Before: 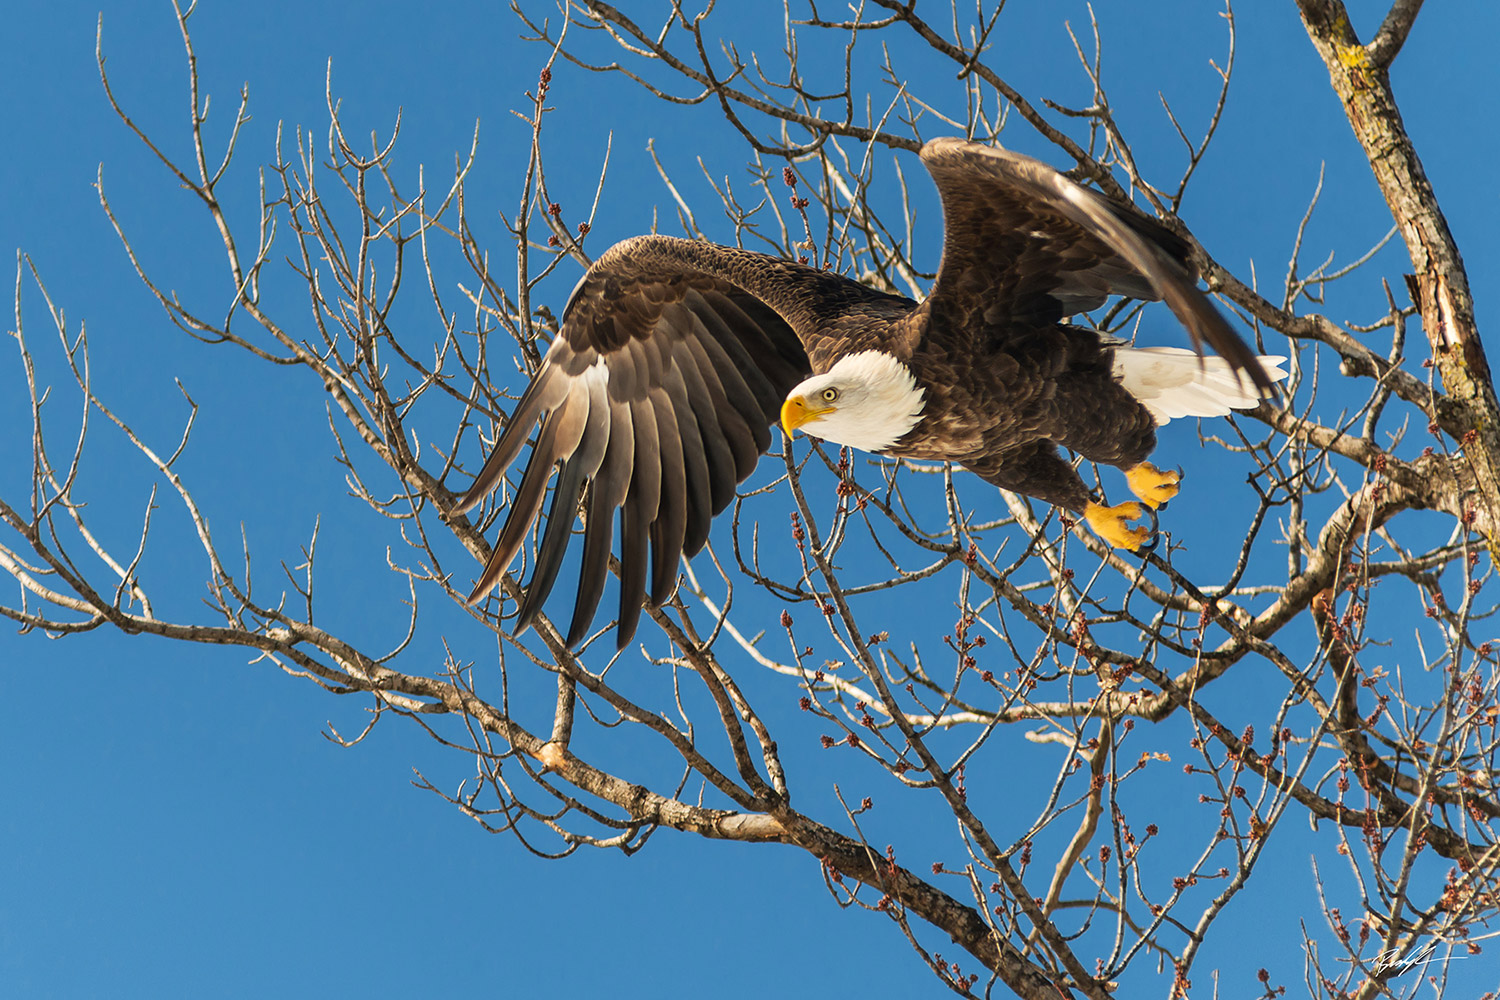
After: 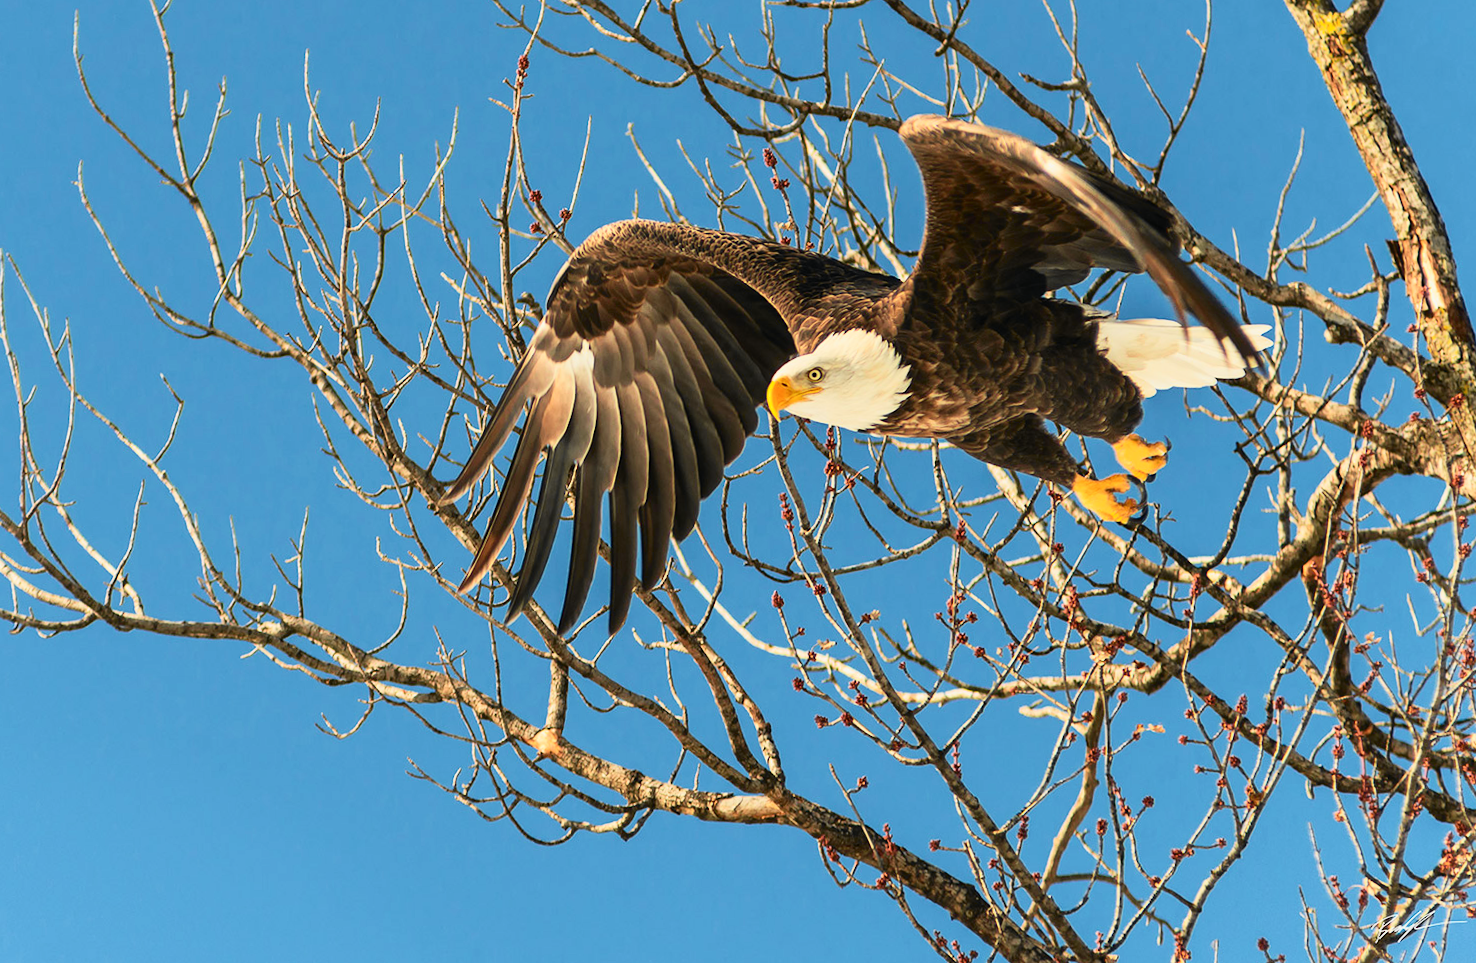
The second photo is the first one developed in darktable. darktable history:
rotate and perspective: rotation -1.42°, crop left 0.016, crop right 0.984, crop top 0.035, crop bottom 0.965
tone curve: curves: ch0 [(0, 0) (0.131, 0.116) (0.316, 0.345) (0.501, 0.584) (0.629, 0.732) (0.812, 0.888) (1, 0.974)]; ch1 [(0, 0) (0.366, 0.367) (0.475, 0.462) (0.494, 0.496) (0.504, 0.499) (0.553, 0.584) (1, 1)]; ch2 [(0, 0) (0.333, 0.346) (0.375, 0.375) (0.424, 0.43) (0.476, 0.492) (0.502, 0.502) (0.533, 0.556) (0.566, 0.599) (0.614, 0.653) (1, 1)], color space Lab, independent channels, preserve colors none
